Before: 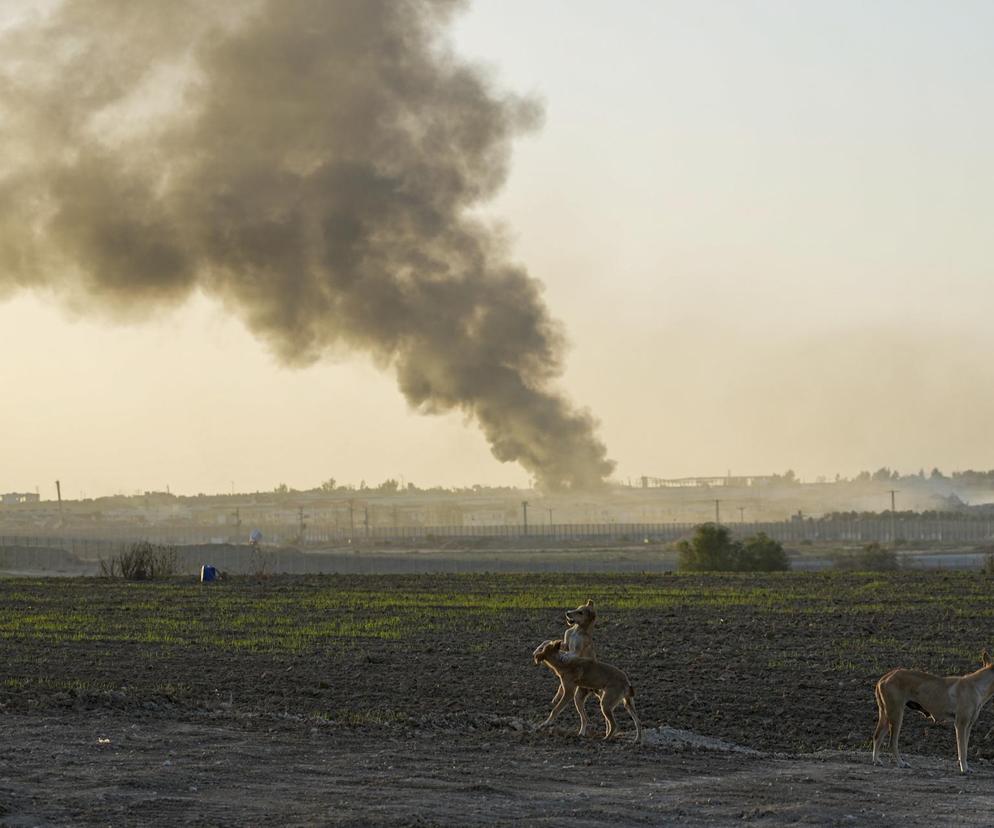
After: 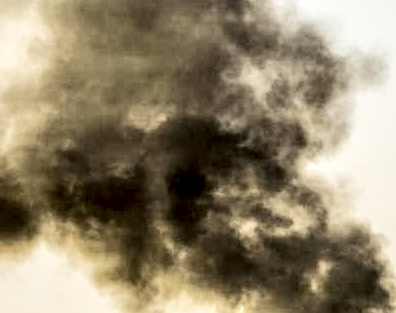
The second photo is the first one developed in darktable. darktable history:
crop: left 15.732%, top 5.452%, right 44.392%, bottom 56.69%
contrast brightness saturation: contrast 0.065, brightness -0.142, saturation 0.109
tone equalizer: -8 EV -0.748 EV, -7 EV -0.696 EV, -6 EV -0.629 EV, -5 EV -0.377 EV, -3 EV 0.395 EV, -2 EV 0.6 EV, -1 EV 0.689 EV, +0 EV 0.737 EV, edges refinement/feathering 500, mask exposure compensation -1.57 EV, preserve details no
exposure: black level correction 0.016, exposure -0.006 EV, compensate highlight preservation false
local contrast: highlights 20%, shadows 70%, detail 170%
tone curve: curves: ch0 [(0, 0) (0.003, 0.016) (0.011, 0.016) (0.025, 0.016) (0.044, 0.016) (0.069, 0.016) (0.1, 0.026) (0.136, 0.047) (0.177, 0.088) (0.224, 0.14) (0.277, 0.2) (0.335, 0.276) (0.399, 0.37) (0.468, 0.47) (0.543, 0.583) (0.623, 0.698) (0.709, 0.779) (0.801, 0.858) (0.898, 0.929) (1, 1)], color space Lab, independent channels, preserve colors none
filmic rgb: black relative exposure -5.01 EV, white relative exposure 3.96 EV, threshold 2.98 EV, hardness 2.89, contrast 1.298, highlights saturation mix -30.38%, enable highlight reconstruction true
